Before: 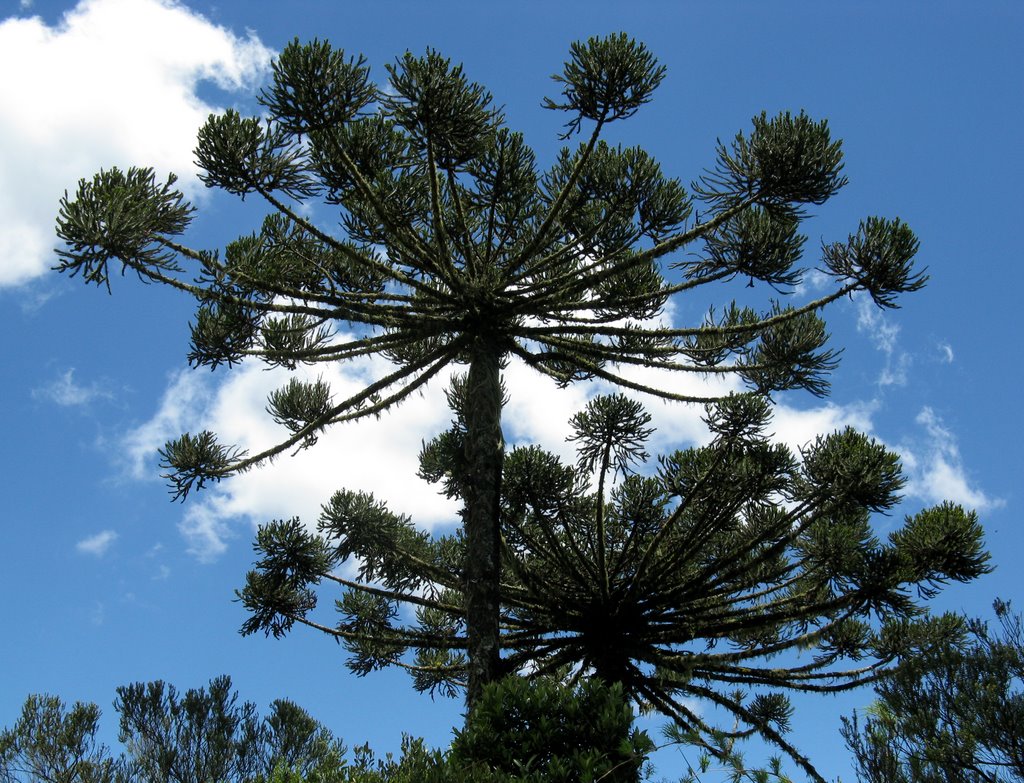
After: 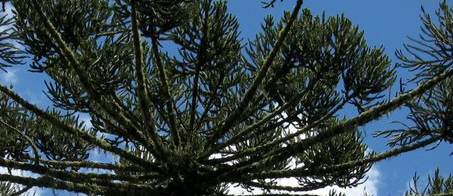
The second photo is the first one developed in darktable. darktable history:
vignetting: fall-off start 97.7%, fall-off radius 99.74%, brightness -0.396, saturation -0.296, width/height ratio 1.366, unbound false
crop: left 28.986%, top 16.873%, right 26.726%, bottom 58.043%
